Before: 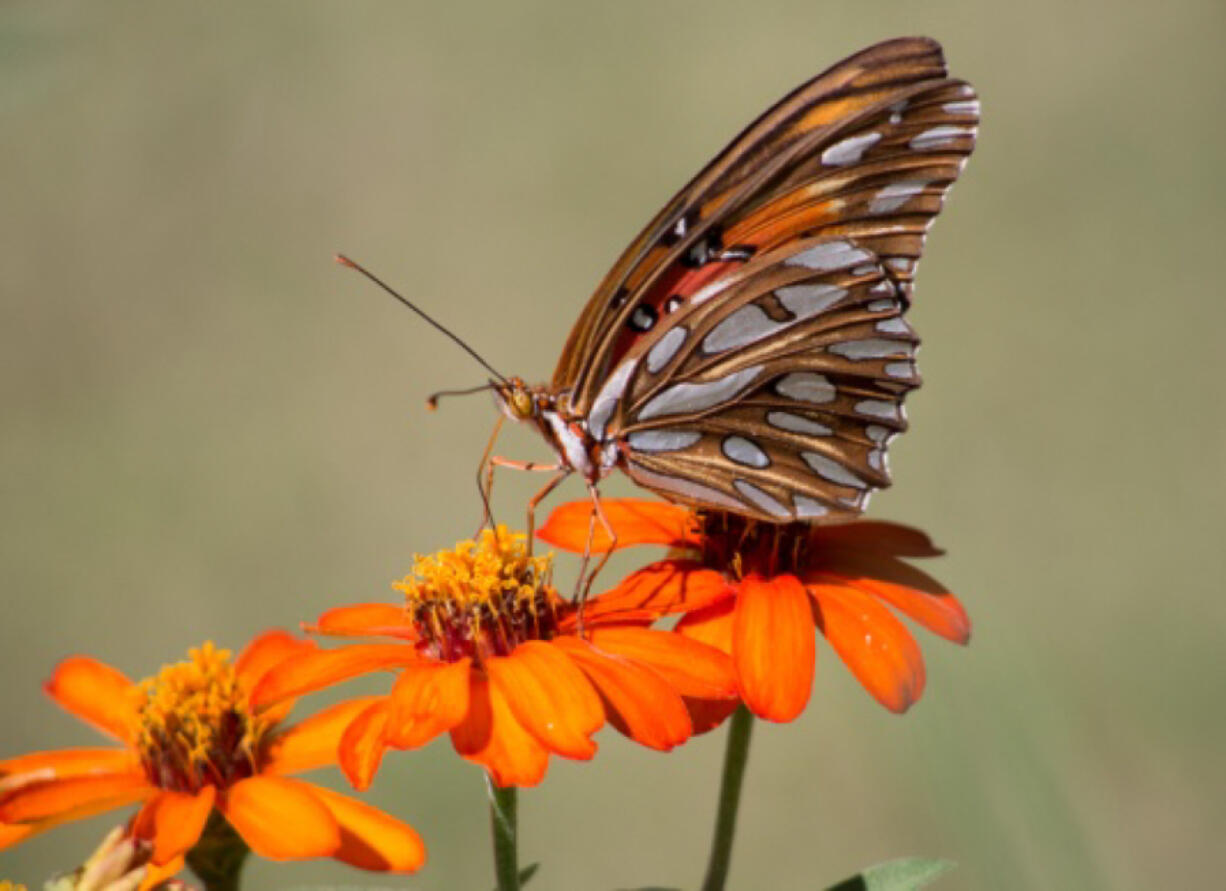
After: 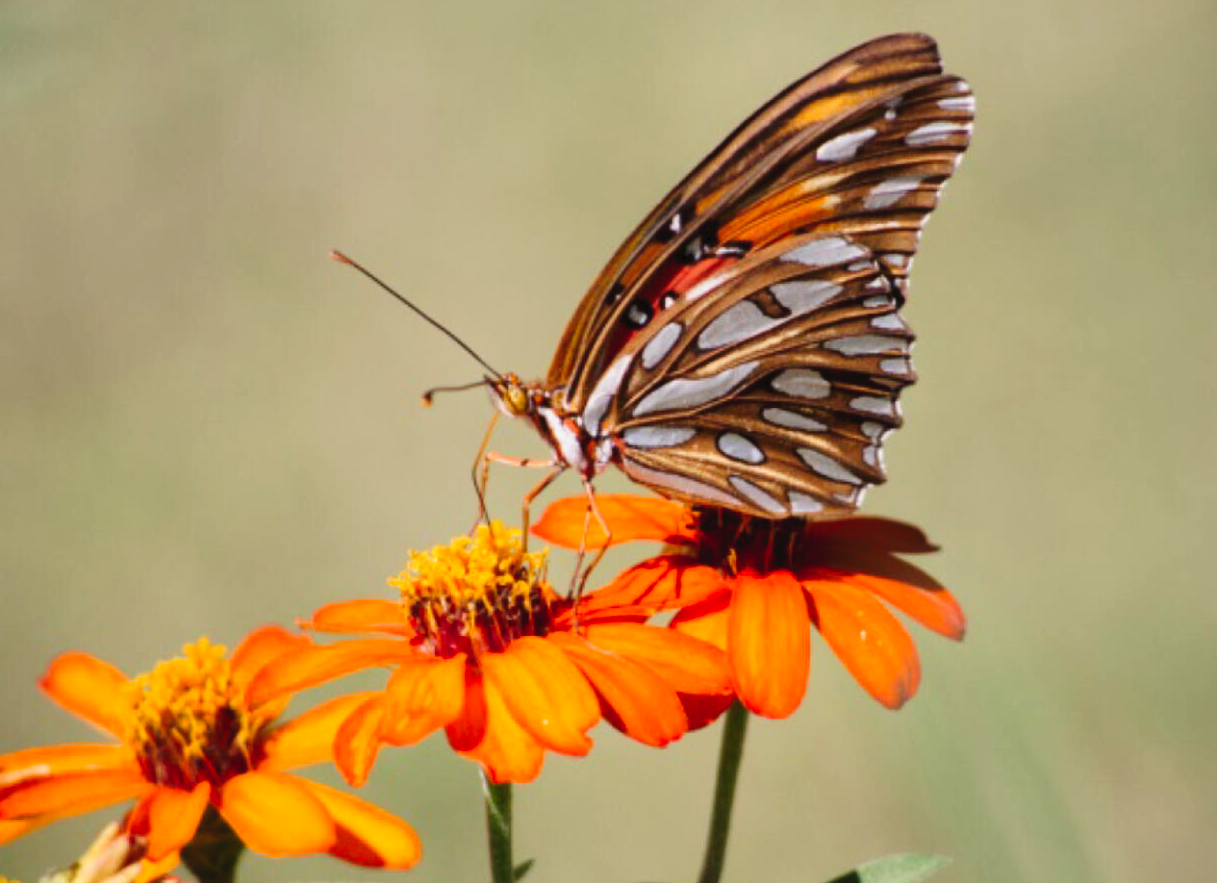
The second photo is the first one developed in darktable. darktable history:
crop: left 0.434%, top 0.485%, right 0.244%, bottom 0.386%
tone curve: curves: ch0 [(0, 0) (0.003, 0.04) (0.011, 0.04) (0.025, 0.043) (0.044, 0.049) (0.069, 0.066) (0.1, 0.095) (0.136, 0.121) (0.177, 0.154) (0.224, 0.211) (0.277, 0.281) (0.335, 0.358) (0.399, 0.452) (0.468, 0.54) (0.543, 0.628) (0.623, 0.721) (0.709, 0.801) (0.801, 0.883) (0.898, 0.948) (1, 1)], preserve colors none
